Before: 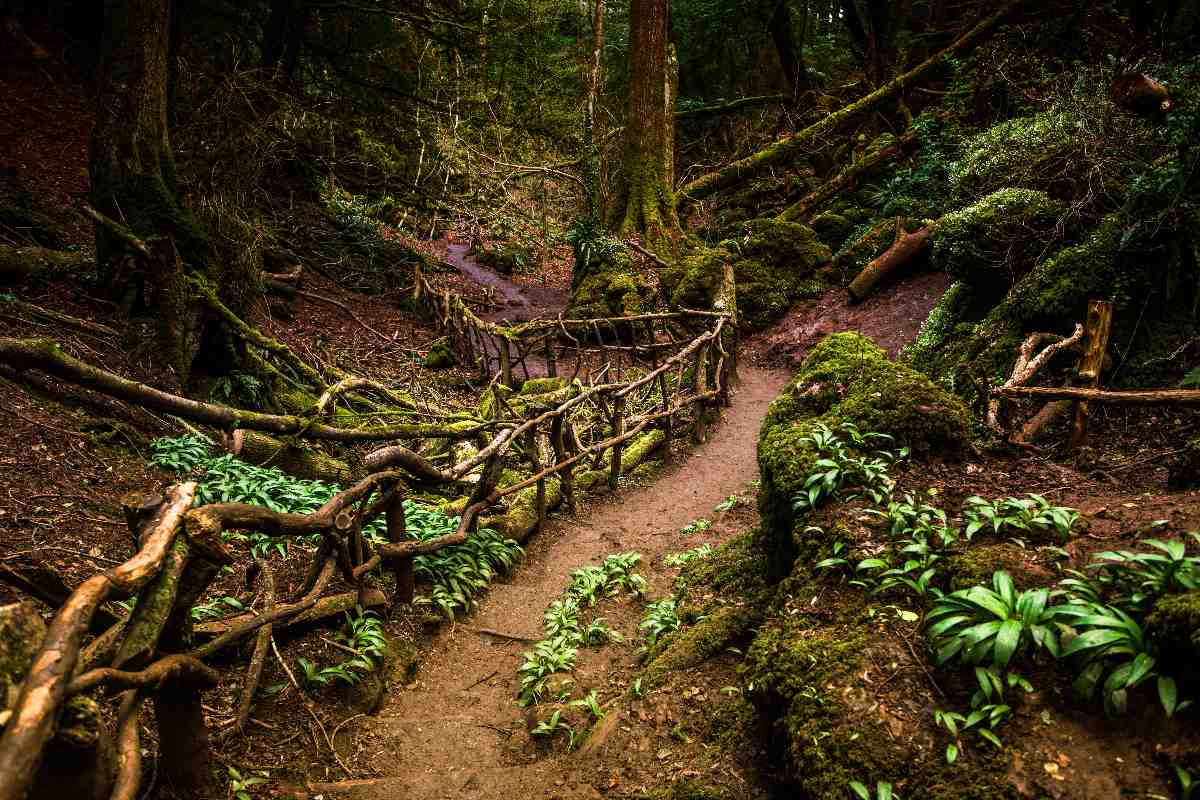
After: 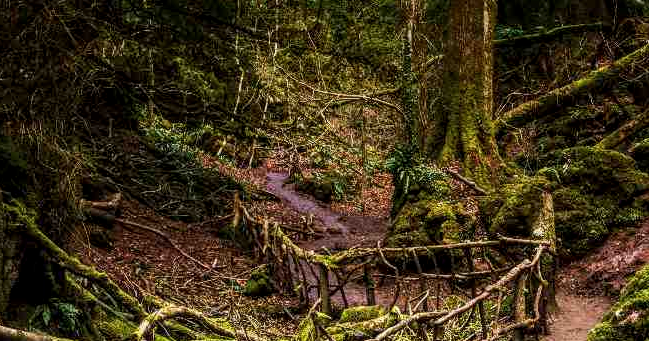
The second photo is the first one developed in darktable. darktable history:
local contrast: on, module defaults
crop: left 15.092%, top 9.063%, right 30.811%, bottom 48.201%
